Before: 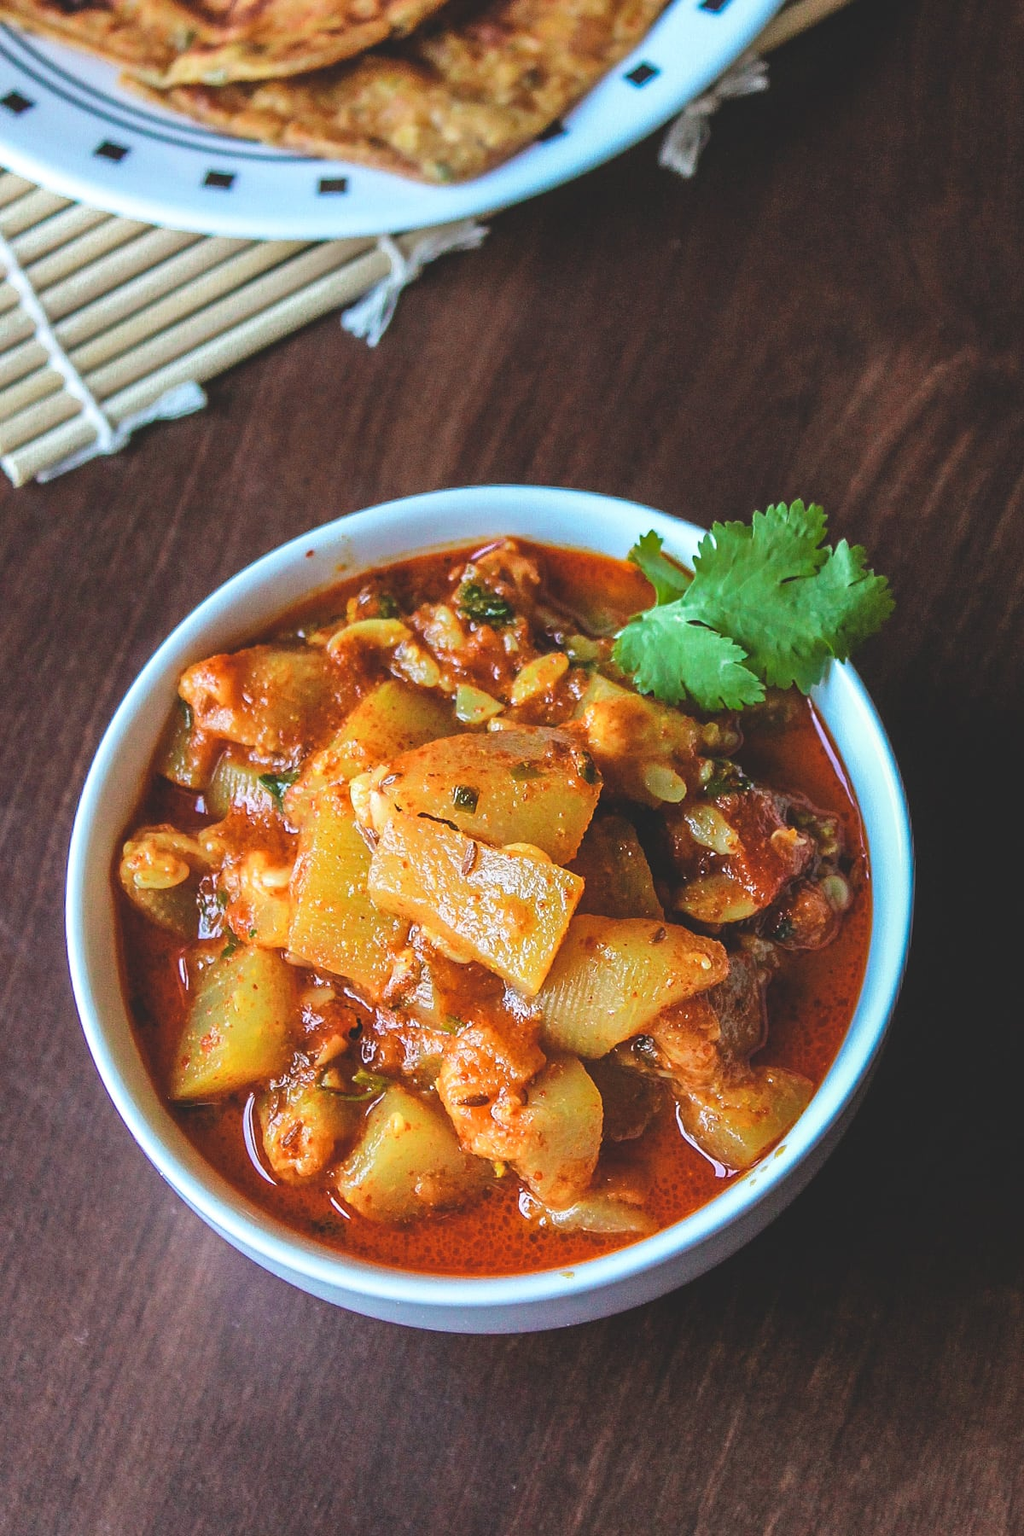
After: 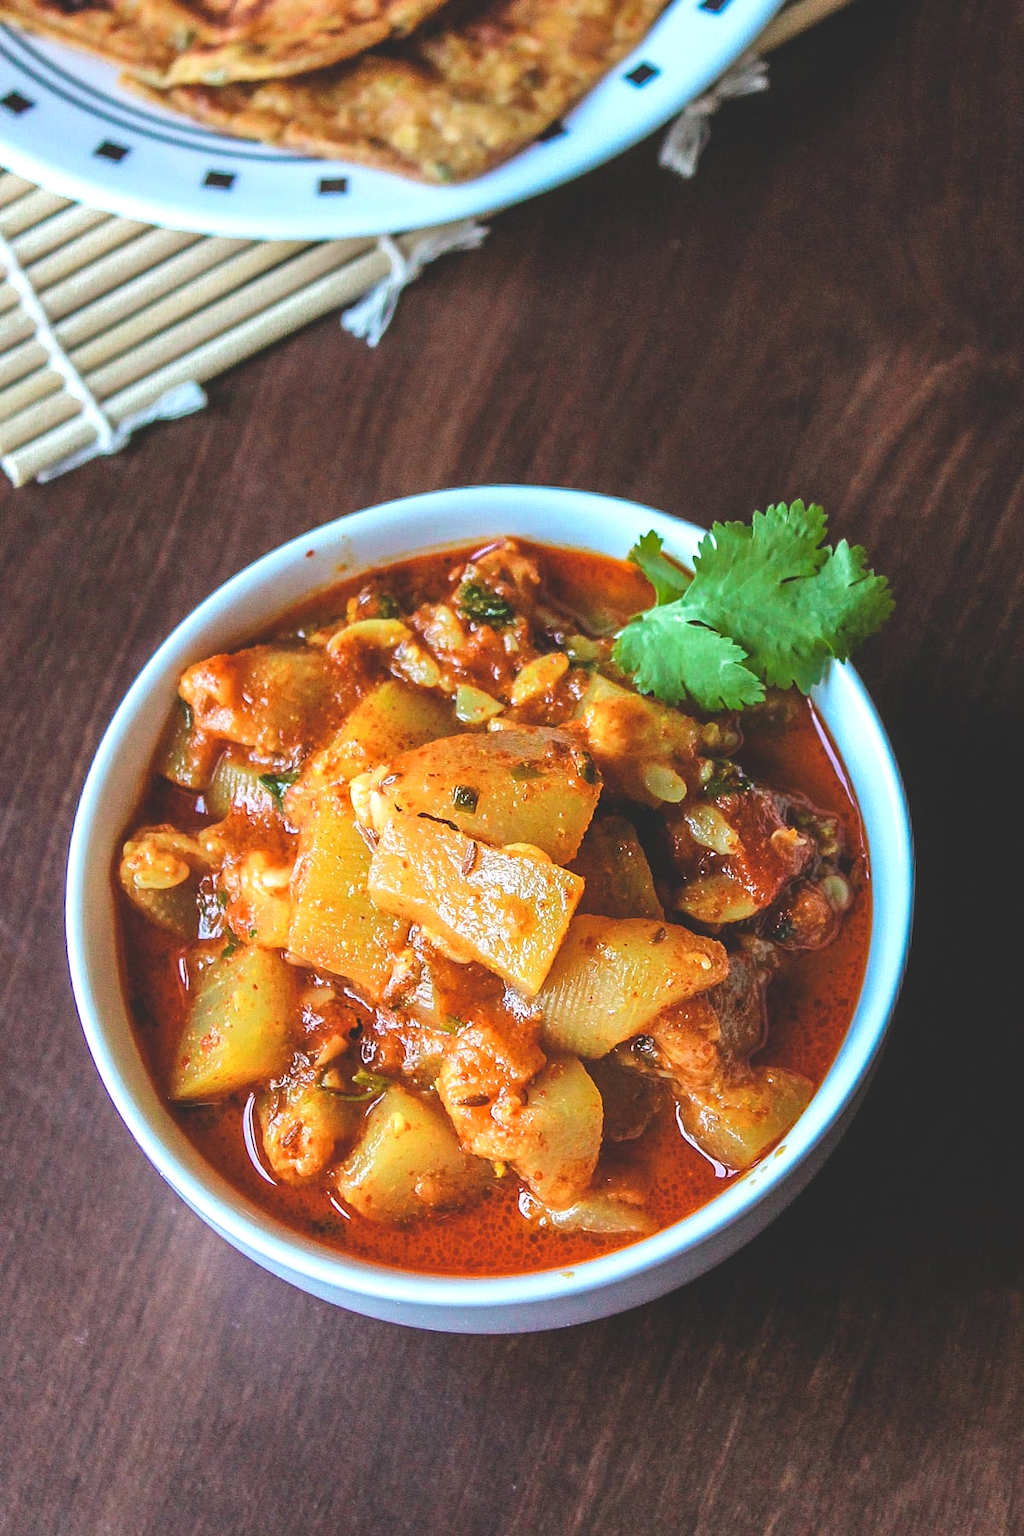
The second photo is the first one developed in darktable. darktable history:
exposure: exposure 0.217 EV, compensate exposure bias true, compensate highlight preservation false
